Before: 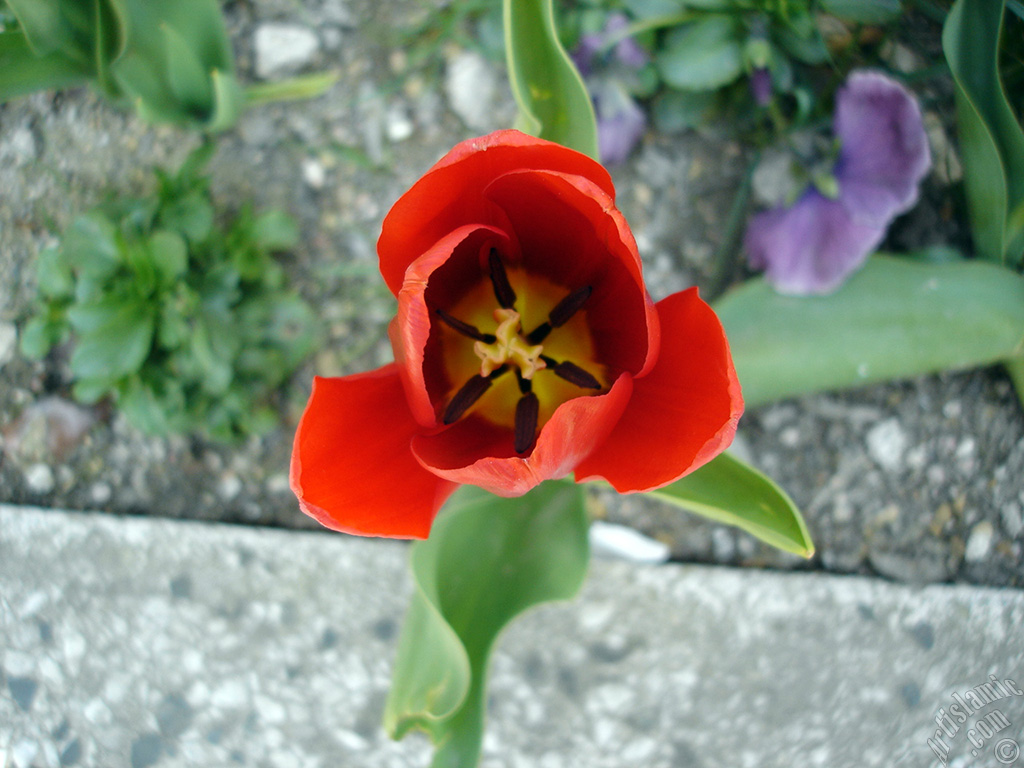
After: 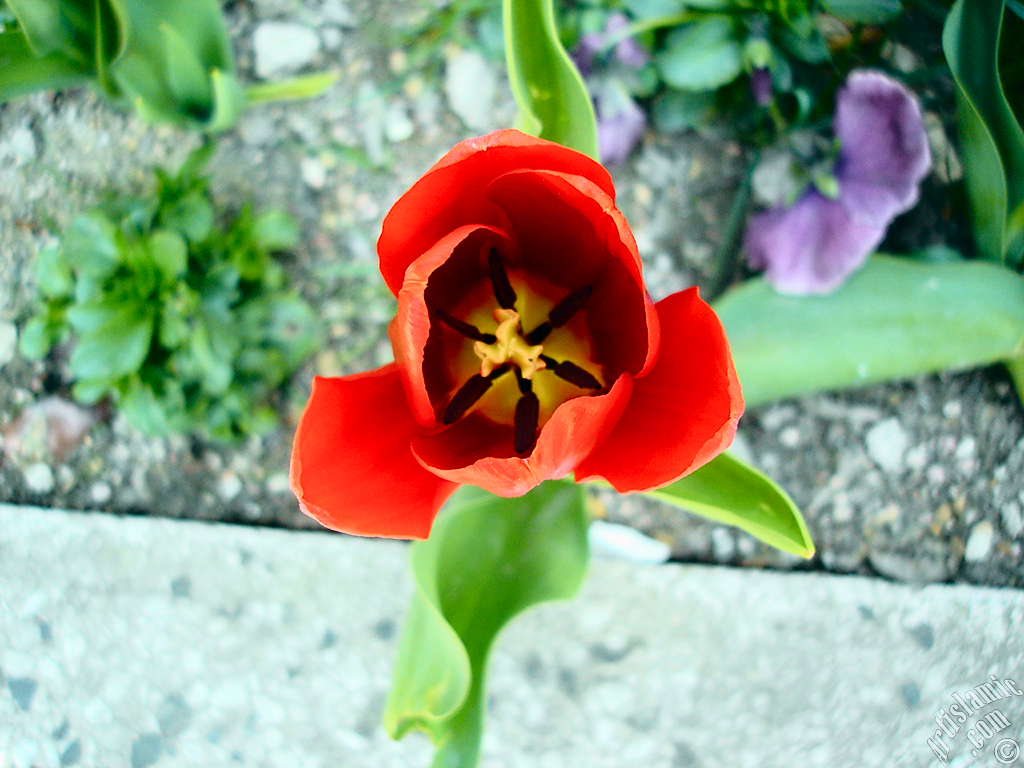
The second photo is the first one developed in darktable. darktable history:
tone curve: curves: ch0 [(0, 0) (0.187, 0.12) (0.392, 0.438) (0.704, 0.86) (0.858, 0.938) (1, 0.981)]; ch1 [(0, 0) (0.402, 0.36) (0.476, 0.456) (0.498, 0.501) (0.518, 0.521) (0.58, 0.598) (0.619, 0.663) (0.692, 0.744) (1, 1)]; ch2 [(0, 0) (0.427, 0.417) (0.483, 0.481) (0.503, 0.503) (0.526, 0.53) (0.563, 0.585) (0.626, 0.703) (0.699, 0.753) (0.997, 0.858)], color space Lab, independent channels, preserve colors none
sharpen: radius 1.877, amount 0.403, threshold 1.527
